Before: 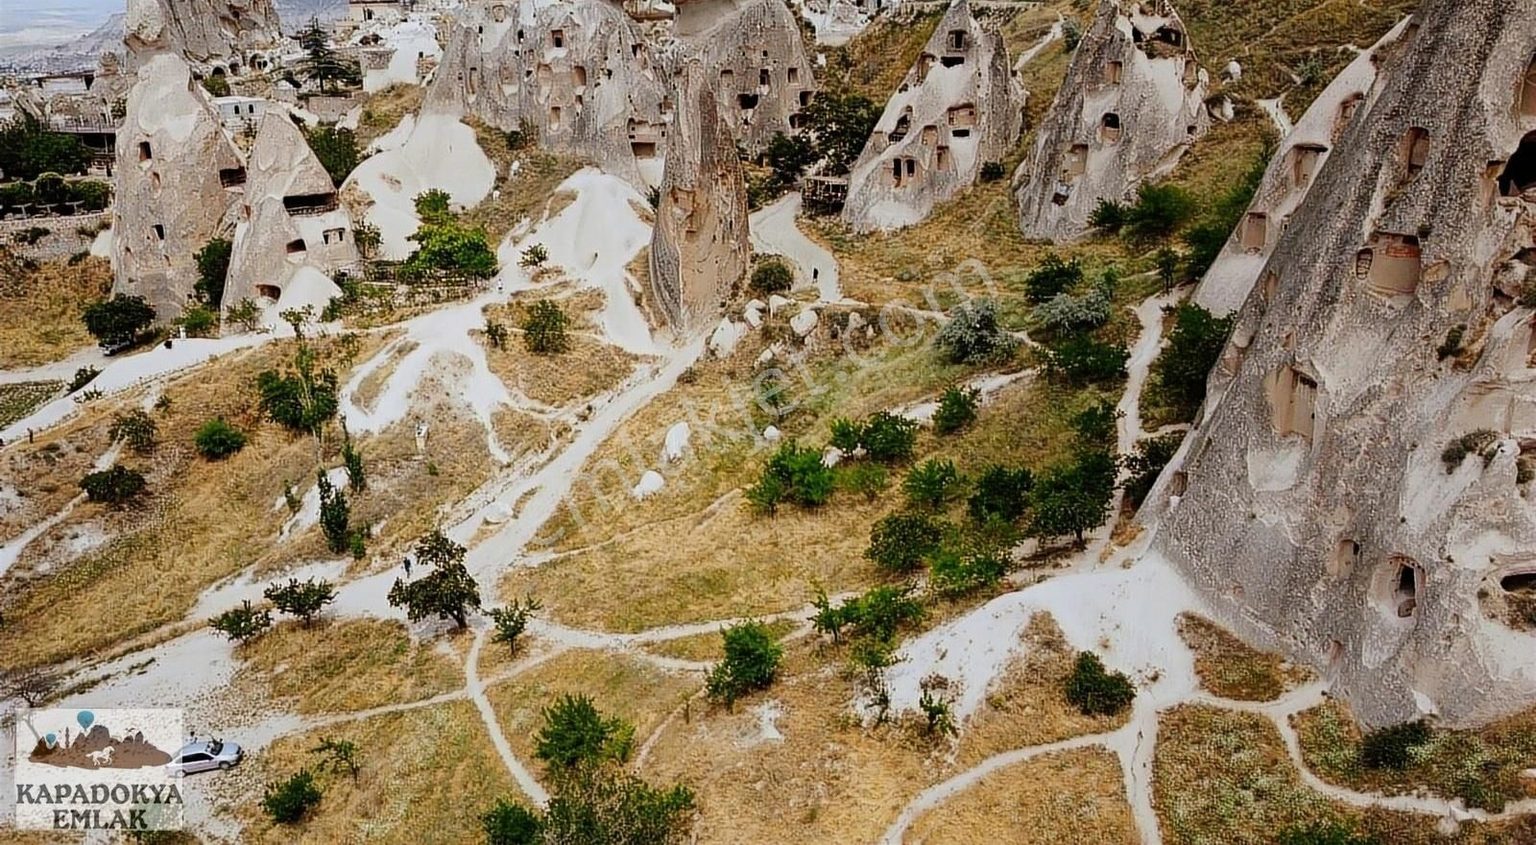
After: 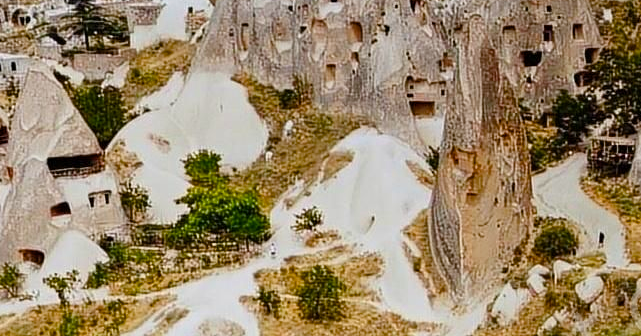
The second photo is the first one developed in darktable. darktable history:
crop: left 15.56%, top 5.435%, right 44.318%, bottom 56.362%
levels: mode automatic
color balance rgb: linear chroma grading › global chroma 15.312%, perceptual saturation grading › global saturation 20%, perceptual saturation grading › highlights -24.729%, perceptual saturation grading › shadows 24.881%, global vibrance 20%
